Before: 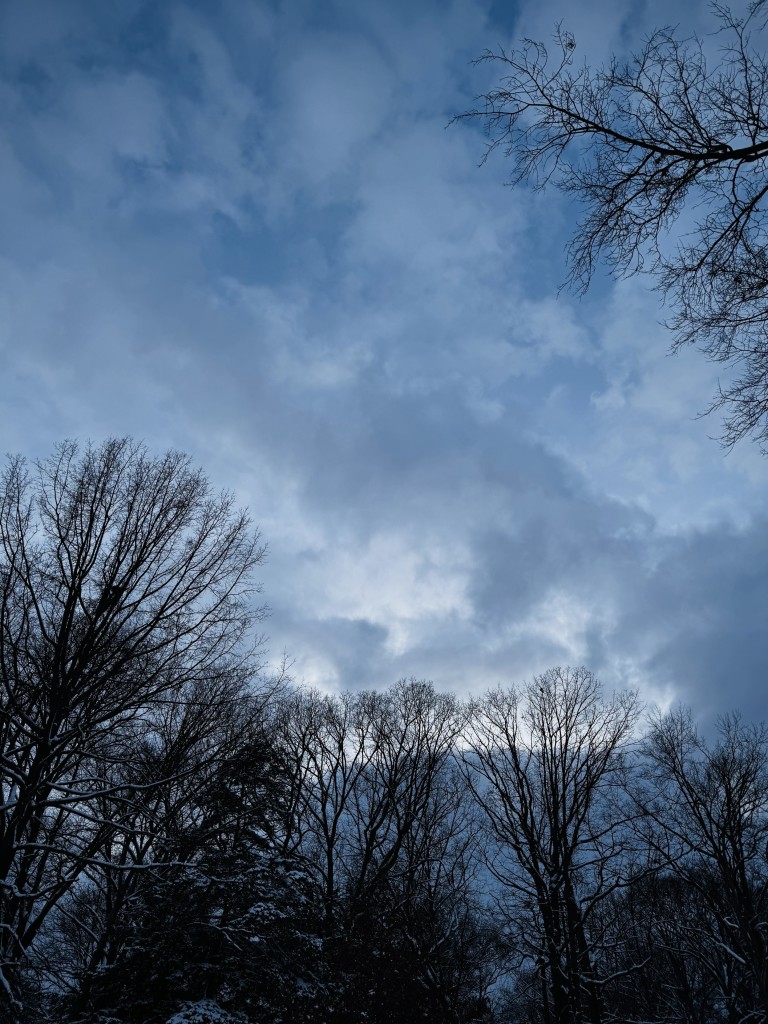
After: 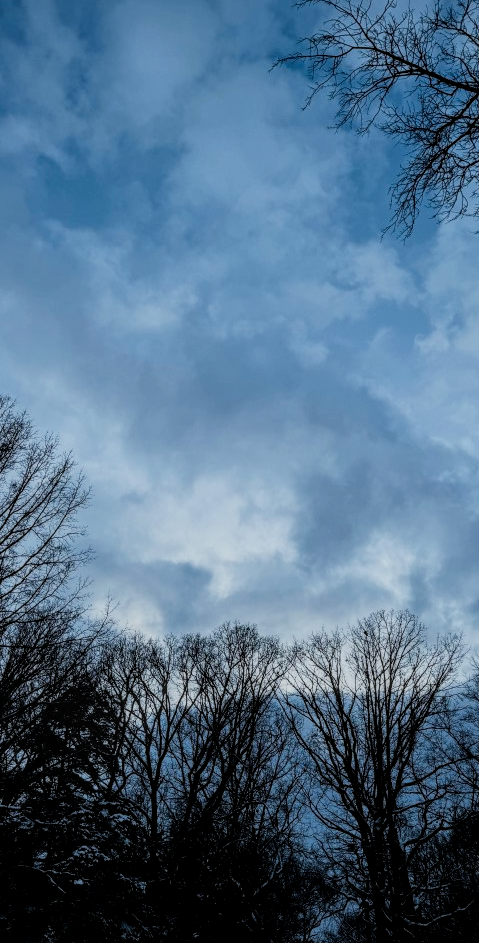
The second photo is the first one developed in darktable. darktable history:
color balance rgb: saturation formula JzAzBz (2021)
exposure: exposure 0 EV, compensate highlight preservation false
filmic rgb: black relative exposure -7.65 EV, white relative exposure 4.56 EV, hardness 3.61, contrast 1.25
white balance: red 0.978, blue 0.999
local contrast: highlights 0%, shadows 0%, detail 133%
crop and rotate: left 22.918%, top 5.629%, right 14.711%, bottom 2.247%
